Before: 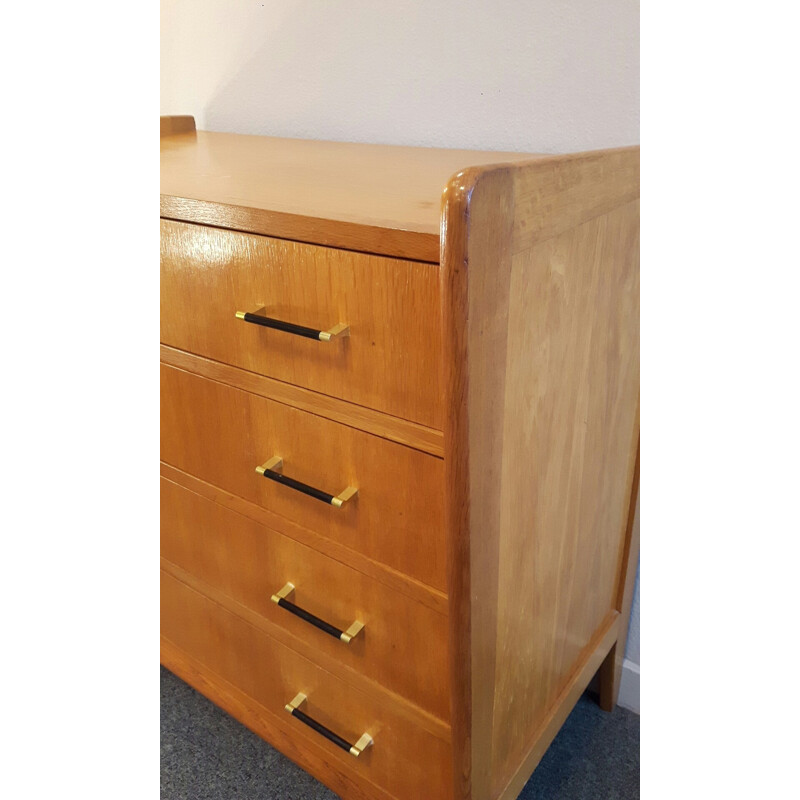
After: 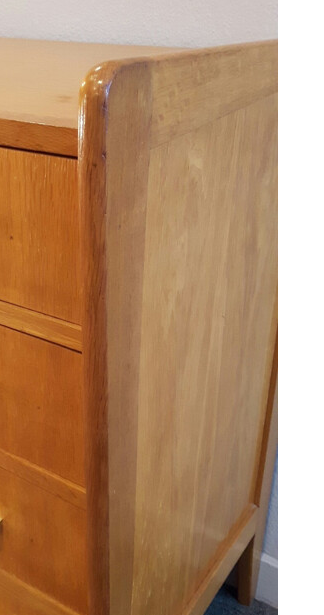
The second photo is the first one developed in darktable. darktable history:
crop: left 45.286%, top 13.289%, right 14.214%, bottom 9.833%
